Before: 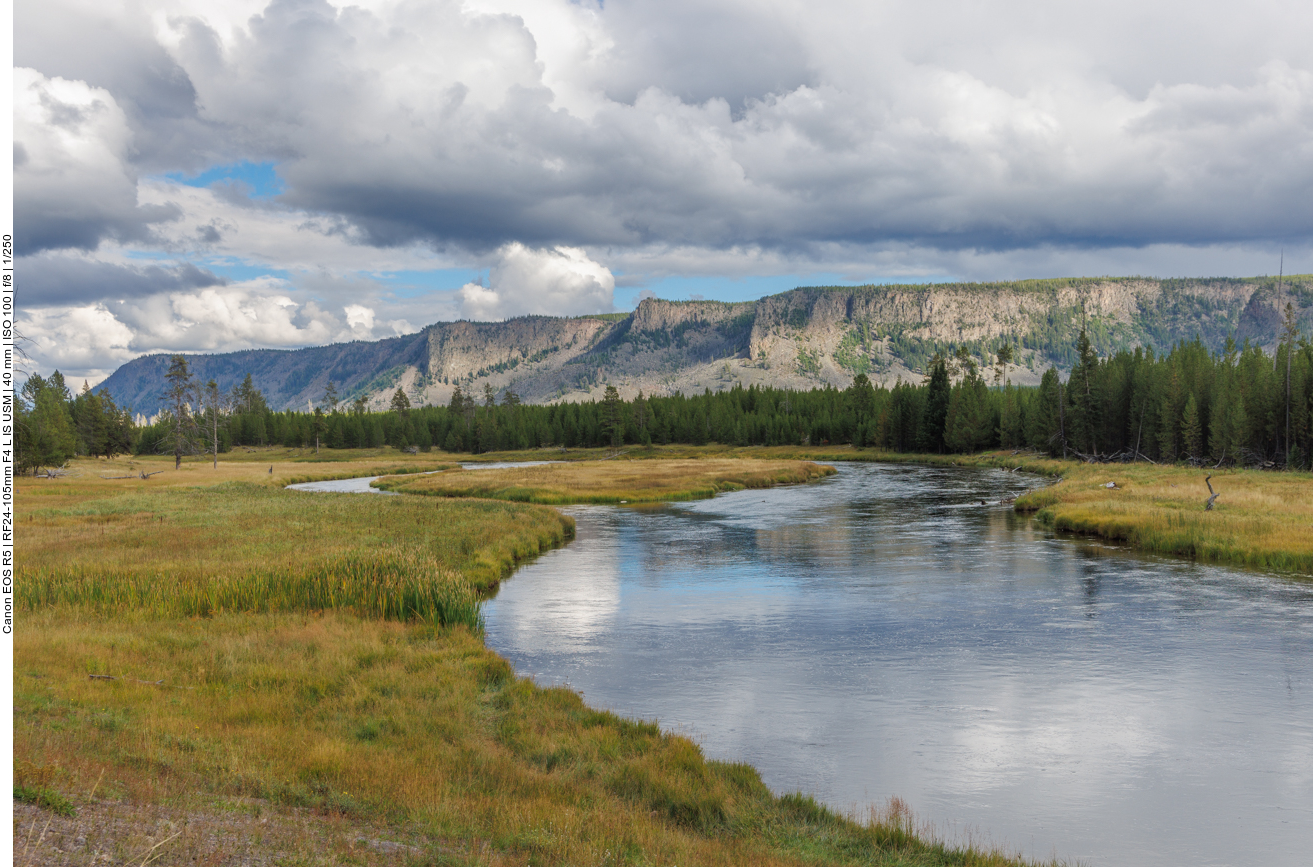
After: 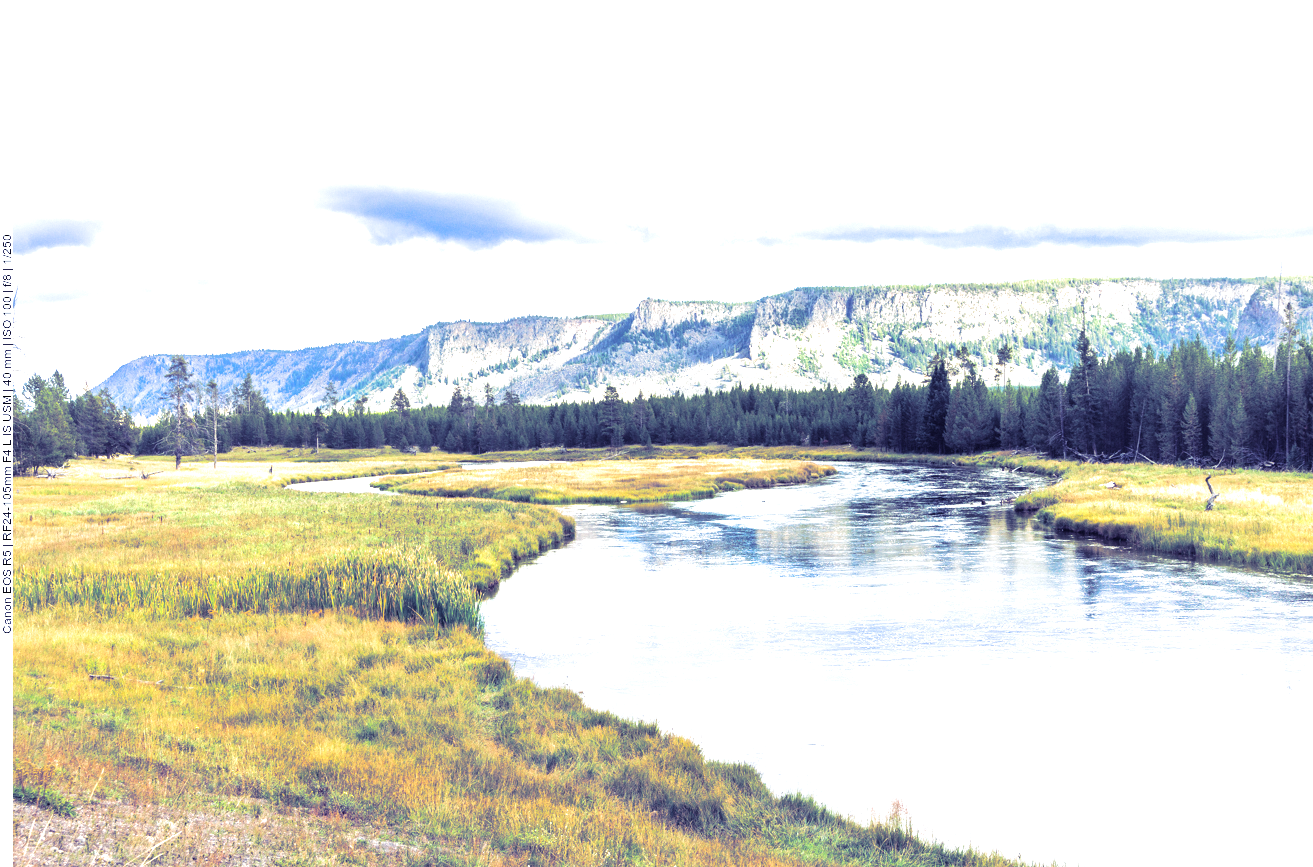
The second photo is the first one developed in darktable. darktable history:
split-toning: shadows › hue 242.67°, shadows › saturation 0.733, highlights › hue 45.33°, highlights › saturation 0.667, balance -53.304, compress 21.15%
exposure: black level correction 0, exposure 1.9 EV, compensate highlight preservation false
color calibration: x 0.372, y 0.386, temperature 4283.97 K
